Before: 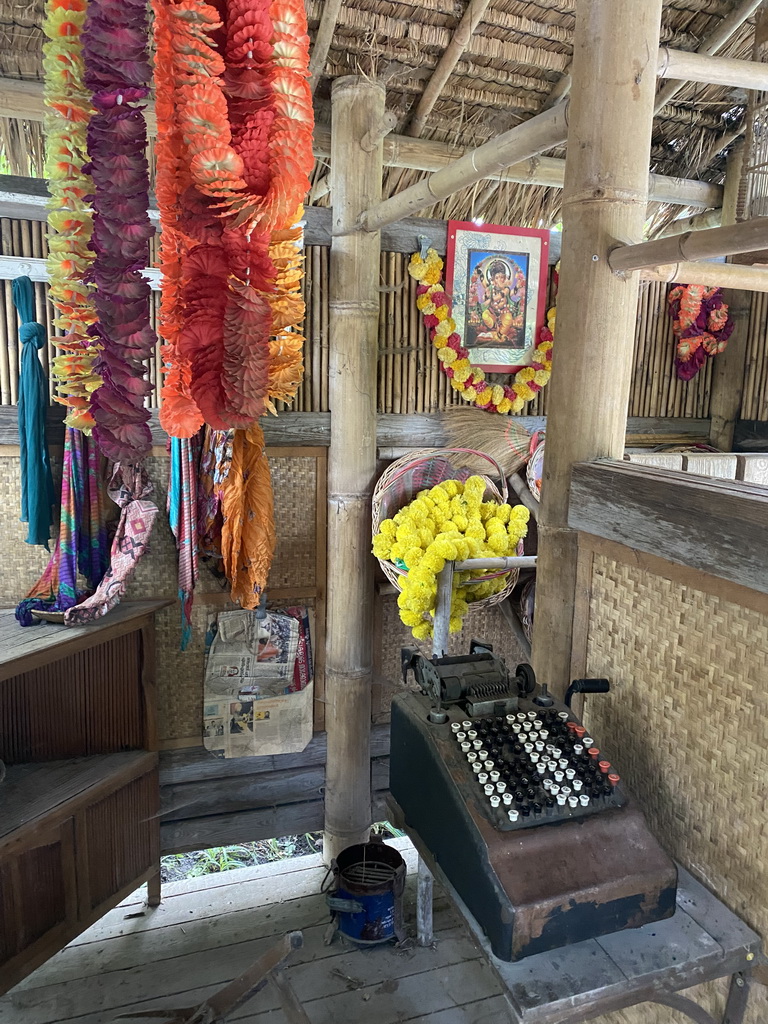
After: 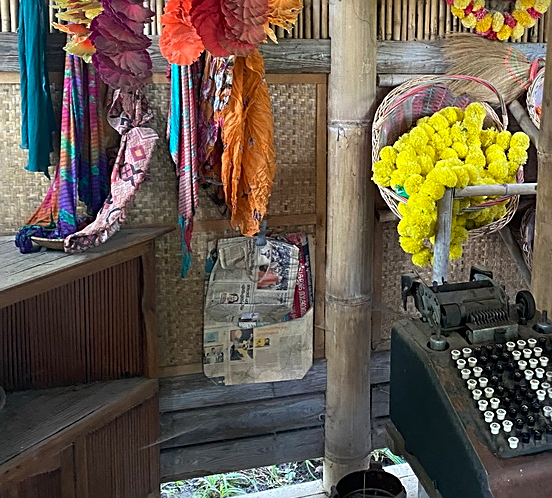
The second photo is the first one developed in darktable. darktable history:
sharpen: on, module defaults
color balance rgb: shadows lift › hue 86.1°, perceptual saturation grading › global saturation 0.805%
crop: top 36.46%, right 28.005%, bottom 14.812%
